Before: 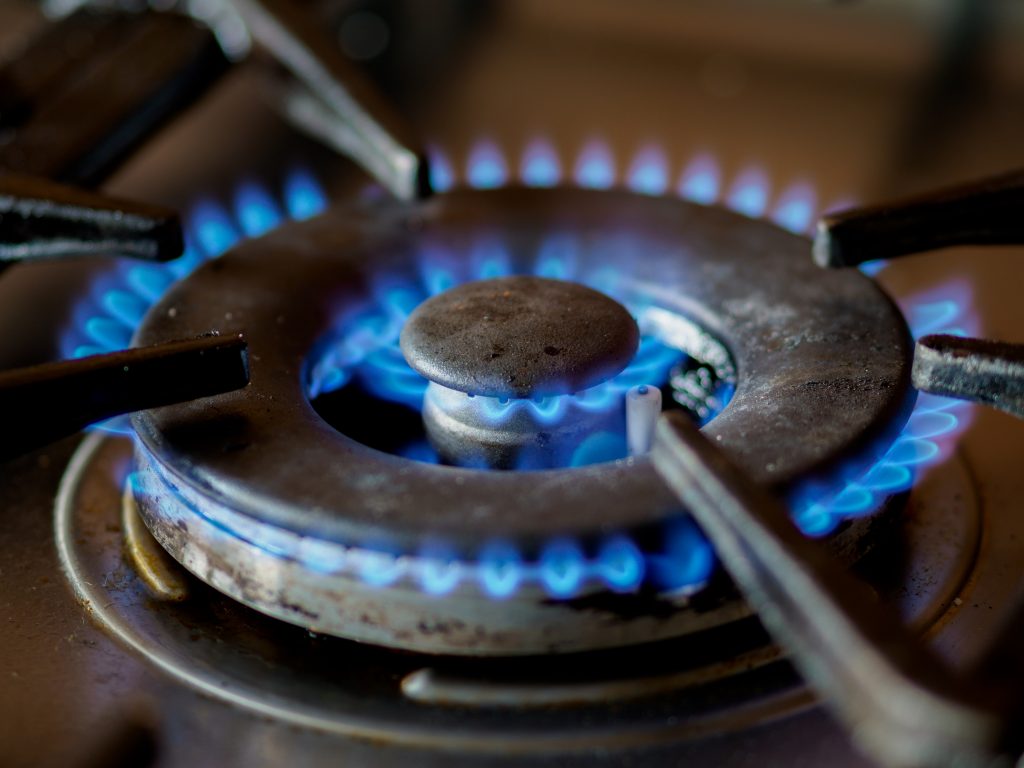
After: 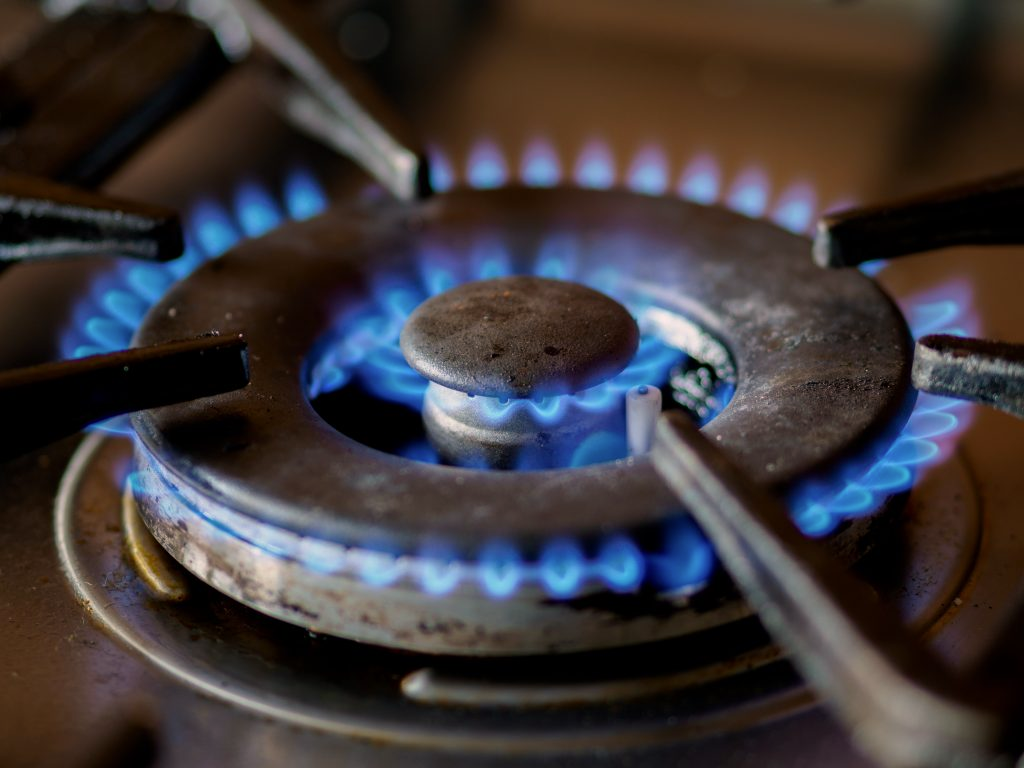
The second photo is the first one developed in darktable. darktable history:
color correction: highlights a* 5.87, highlights b* 4.73
